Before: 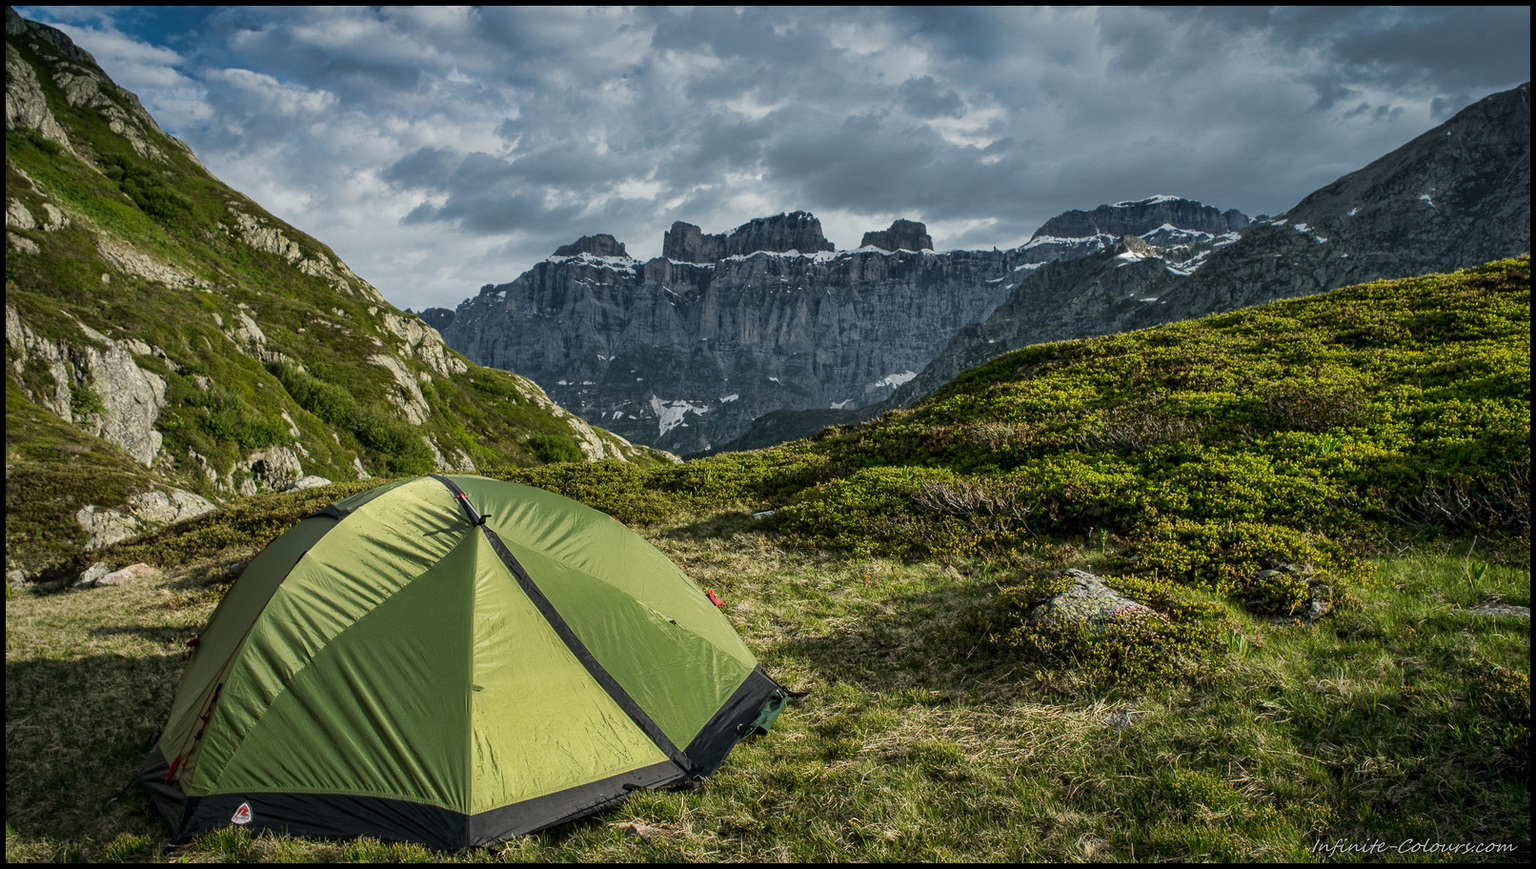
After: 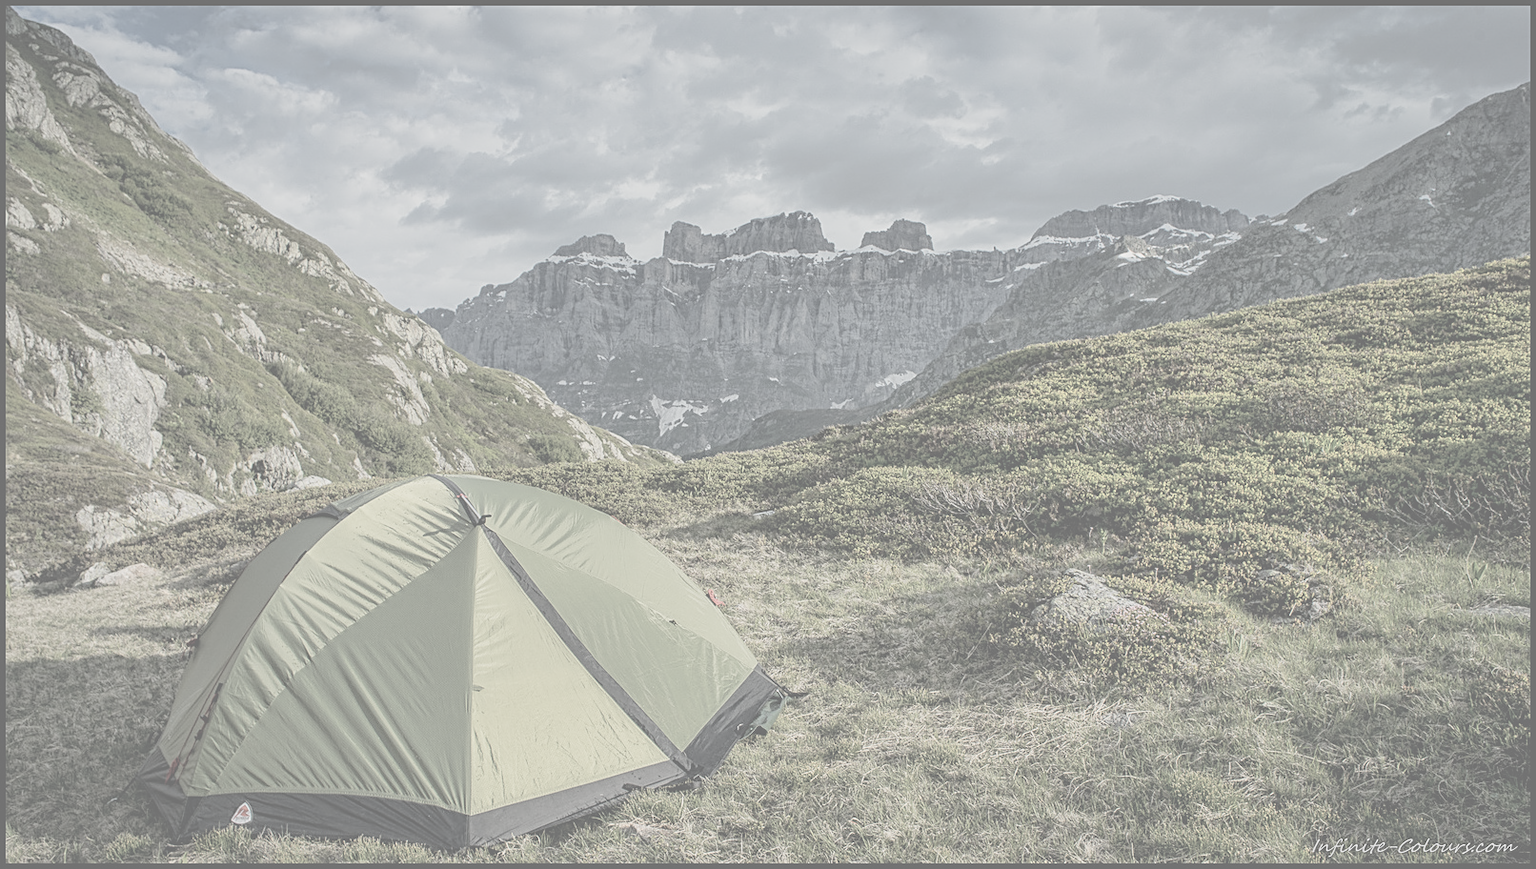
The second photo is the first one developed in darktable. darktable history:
sharpen: on, module defaults
contrast brightness saturation: contrast -0.32, brightness 0.75, saturation -0.78
